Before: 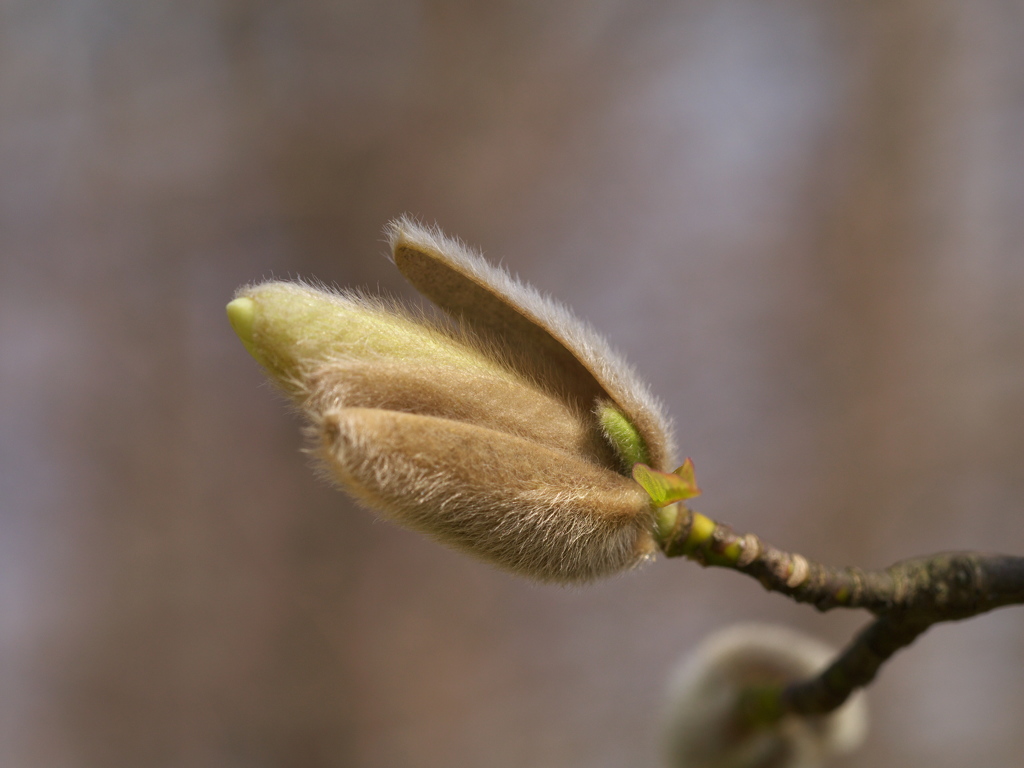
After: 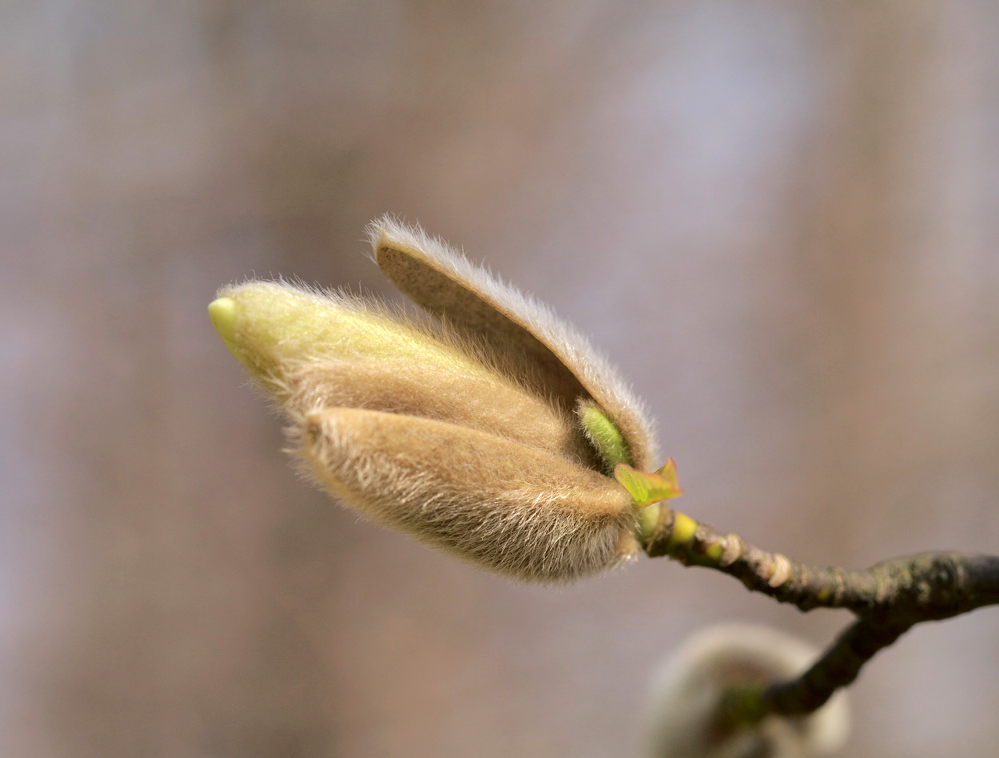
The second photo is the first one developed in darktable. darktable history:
exposure: exposure 0.379 EV, compensate highlight preservation false
crop and rotate: left 1.793%, right 0.589%, bottom 1.234%
tone curve: curves: ch0 [(0, 0) (0.004, 0) (0.133, 0.076) (0.325, 0.362) (0.879, 0.885) (1, 1)], color space Lab, independent channels, preserve colors none
